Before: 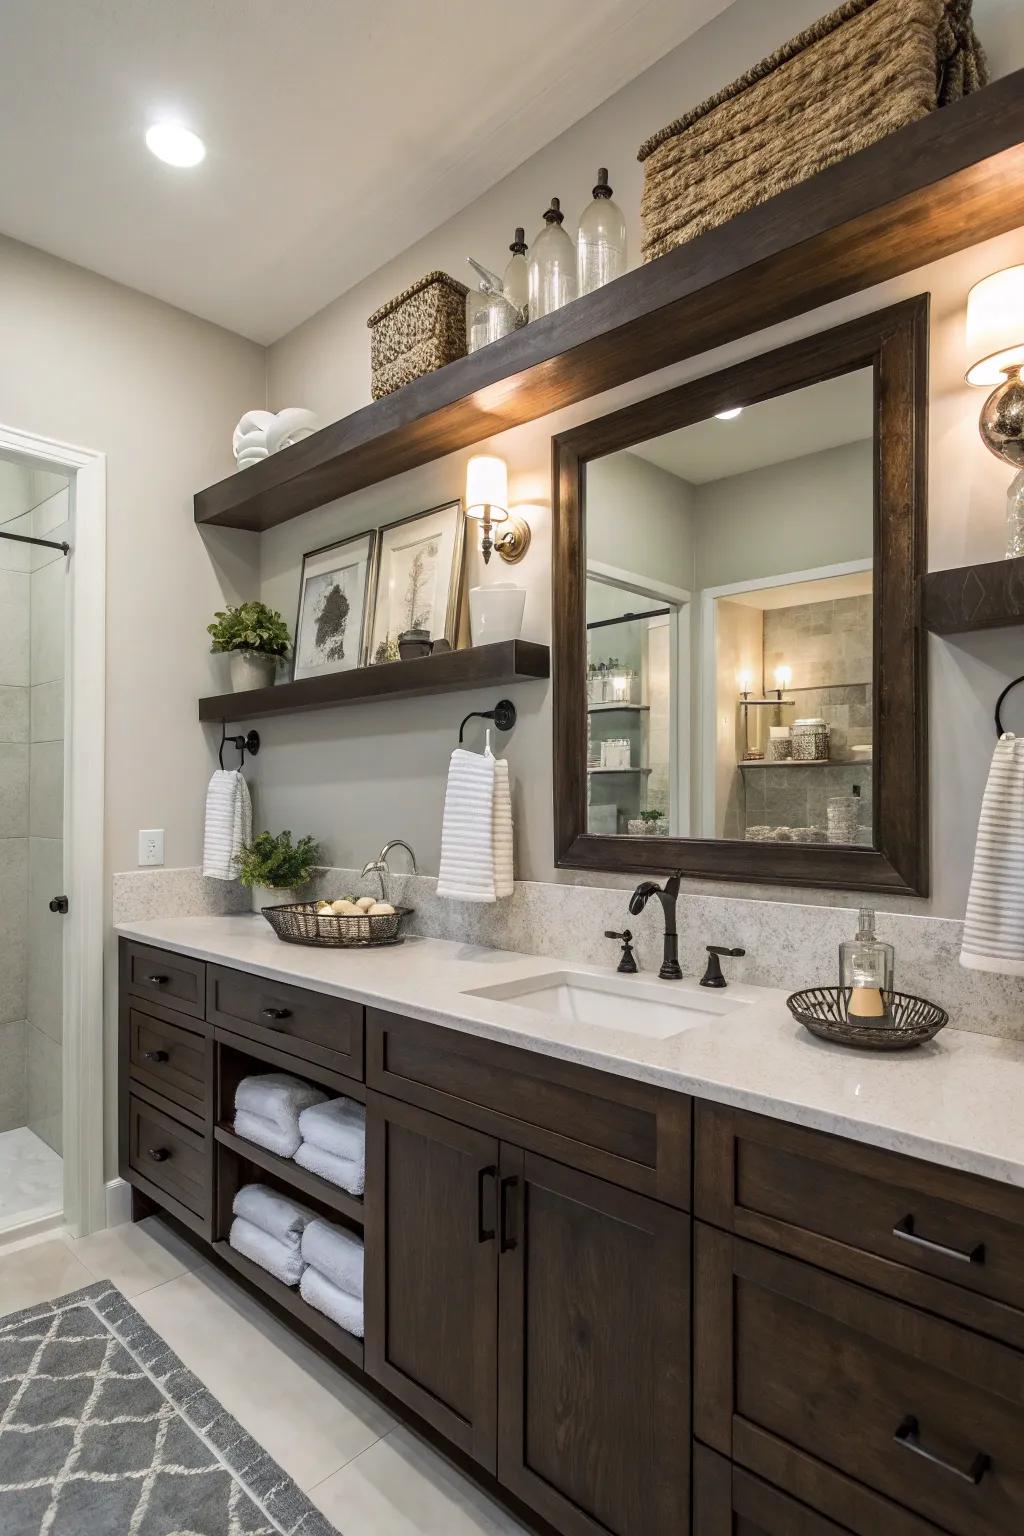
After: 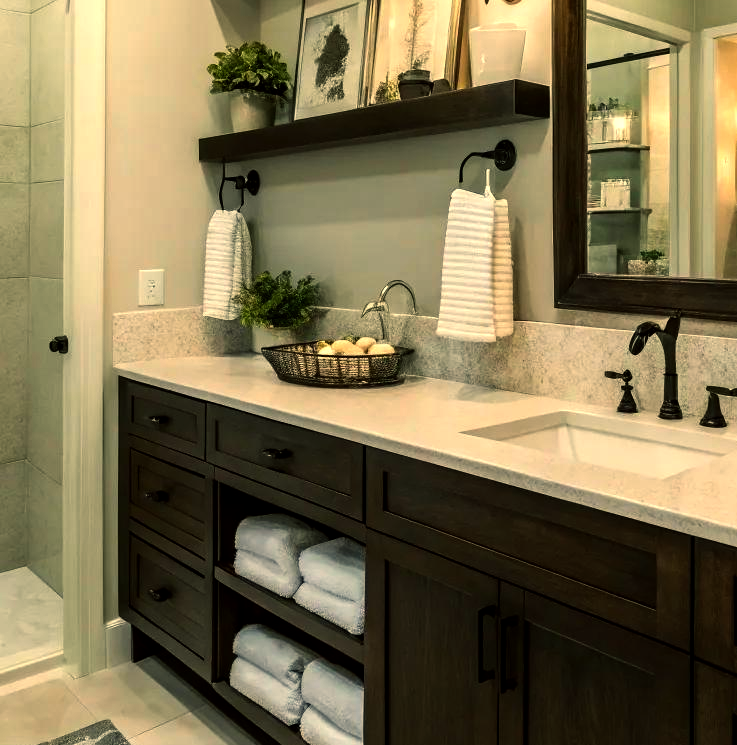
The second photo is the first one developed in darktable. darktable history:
white balance: red 1.009, blue 1.027
crop: top 36.498%, right 27.964%, bottom 14.995%
color balance: mode lift, gamma, gain (sRGB), lift [1.014, 0.966, 0.918, 0.87], gamma [0.86, 0.734, 0.918, 0.976], gain [1.063, 1.13, 1.063, 0.86]
vibrance: on, module defaults
